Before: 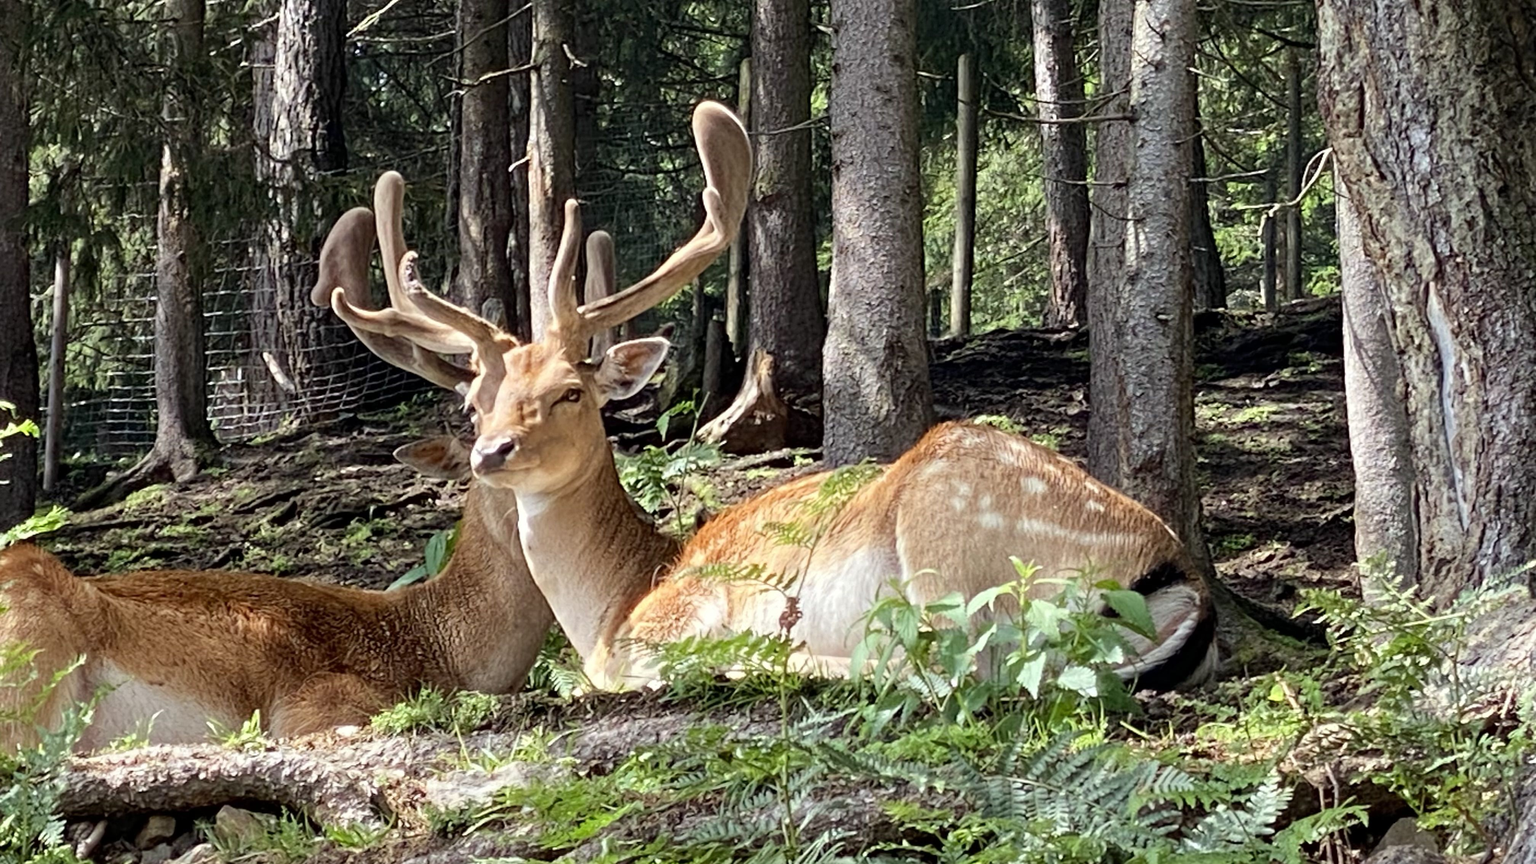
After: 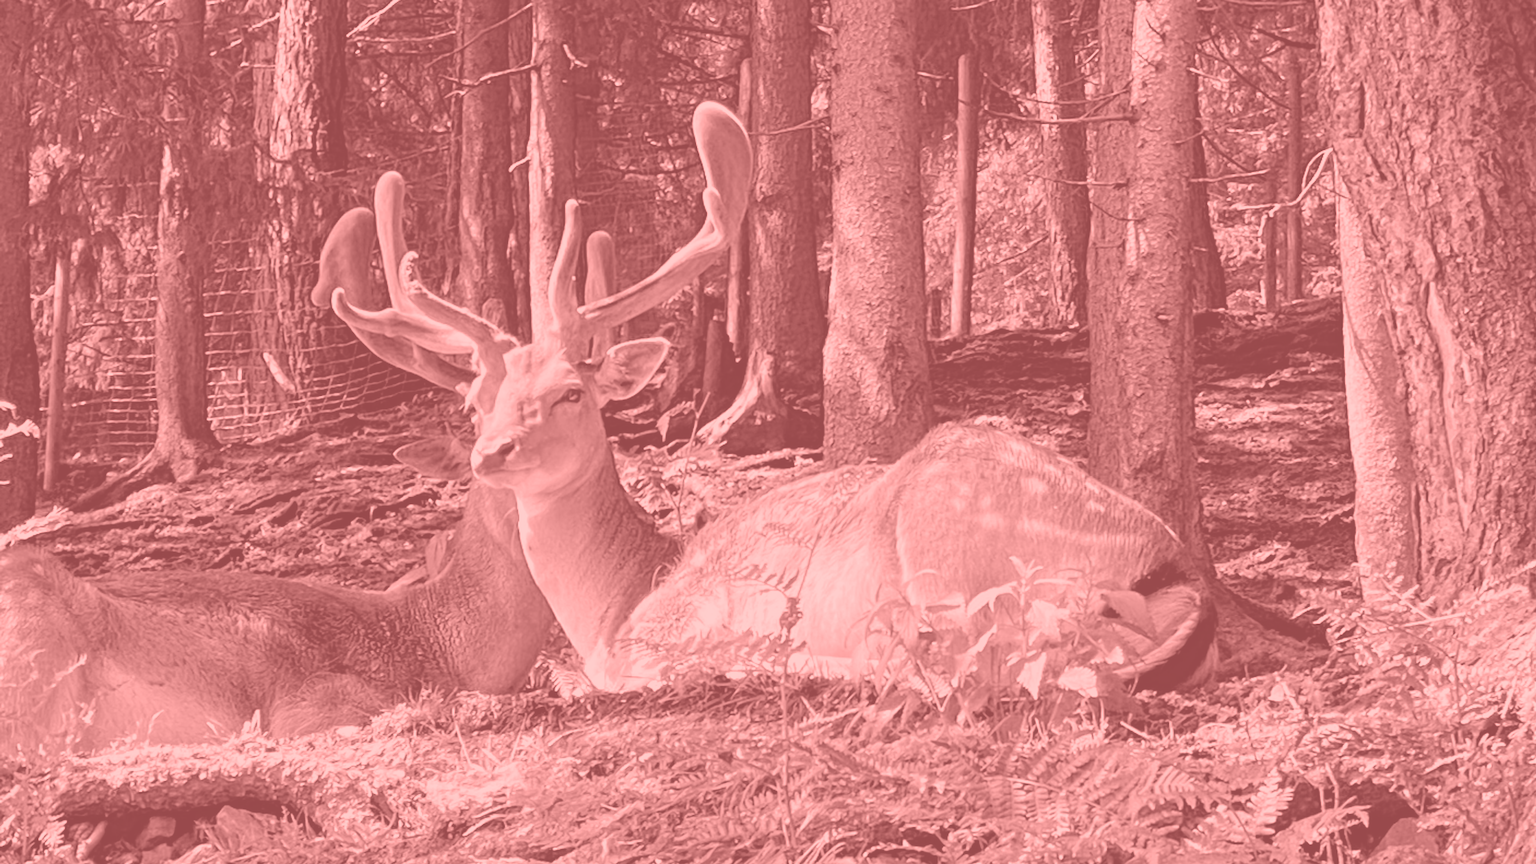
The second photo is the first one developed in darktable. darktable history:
velvia: on, module defaults
colorize: saturation 51%, source mix 50.67%, lightness 50.67%
white balance: red 0.871, blue 1.249
